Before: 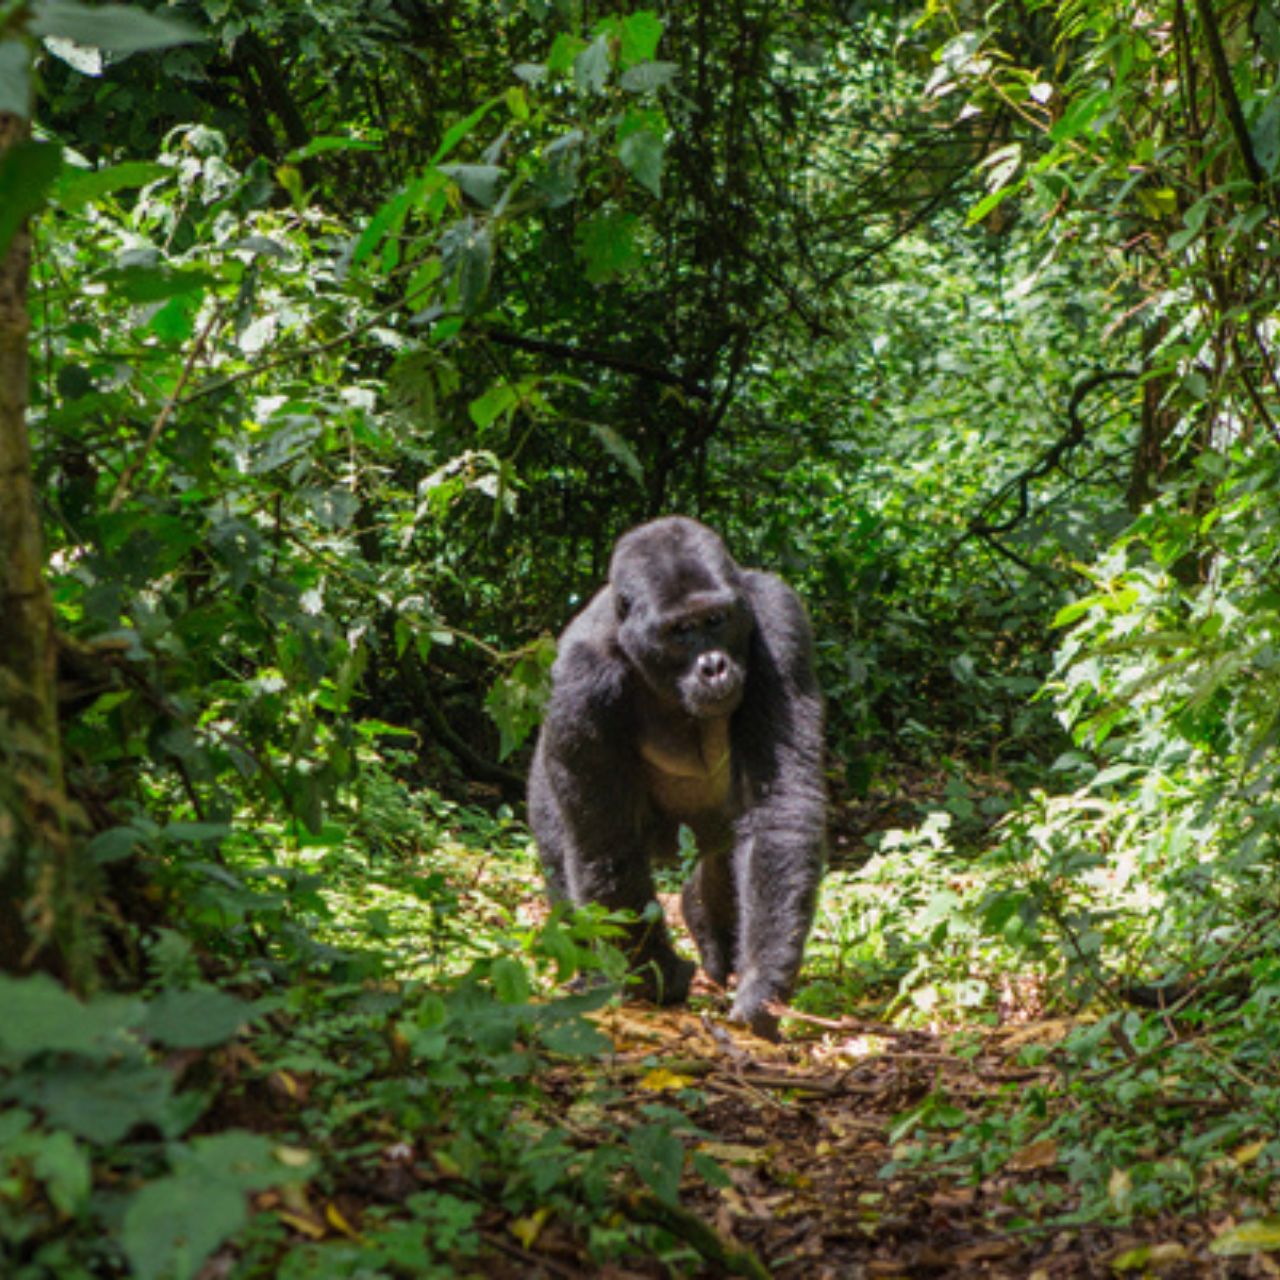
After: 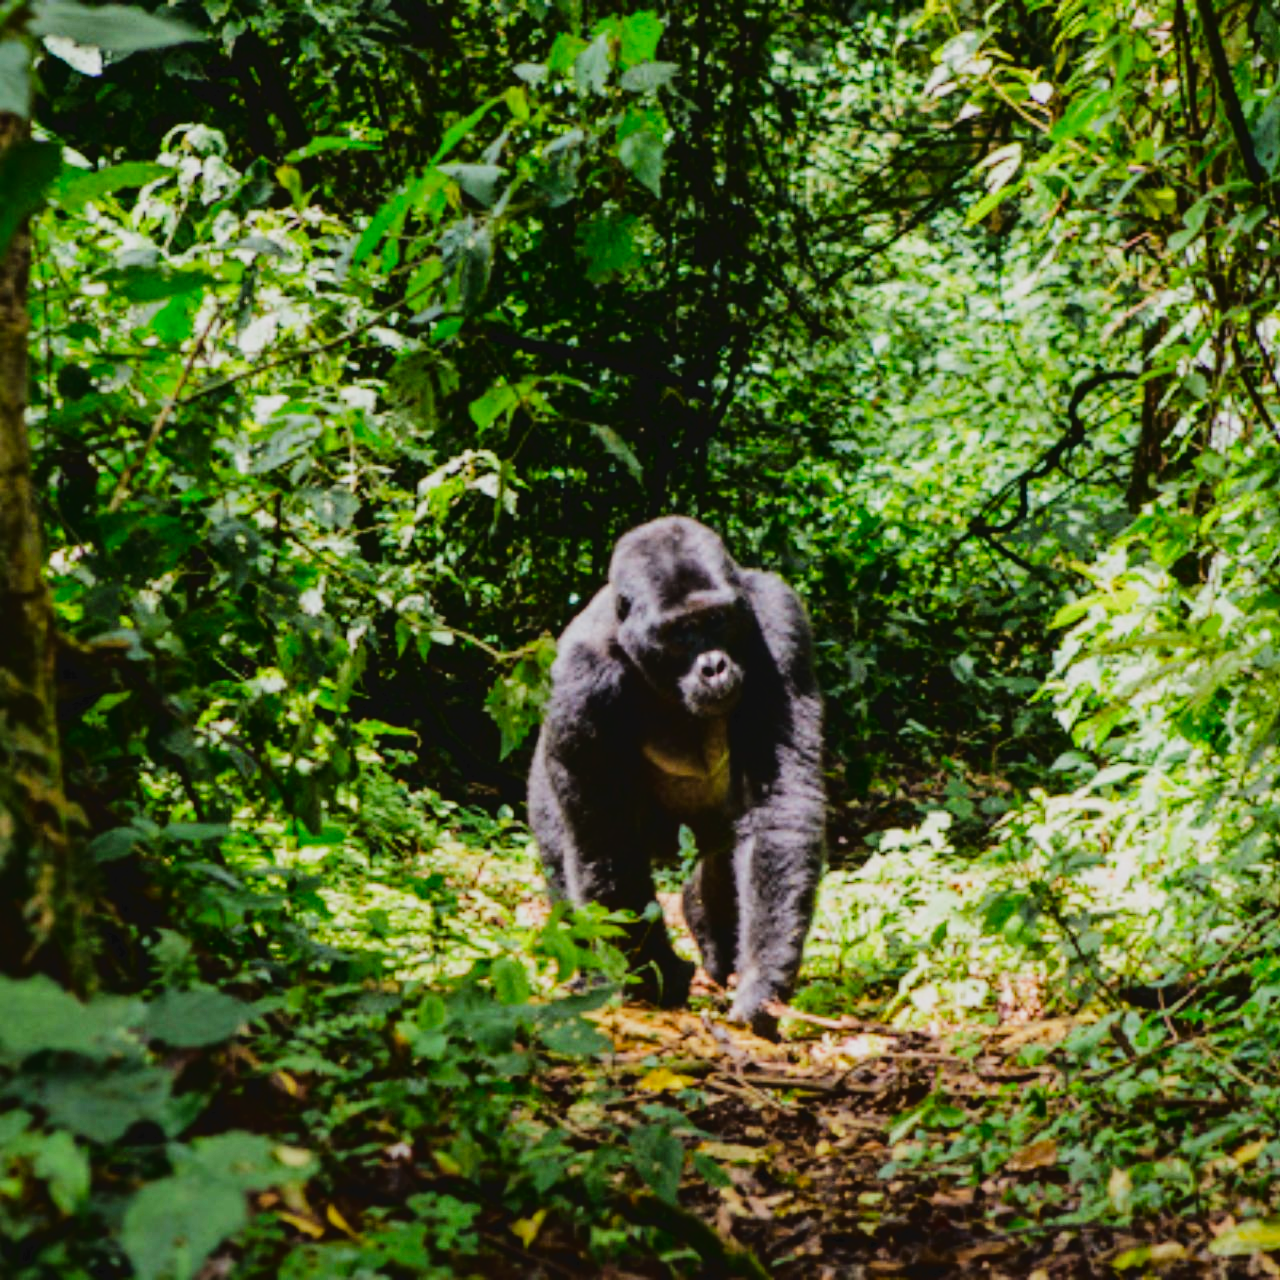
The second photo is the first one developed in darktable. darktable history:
tone curve: curves: ch0 [(0, 0) (0.003, 0.044) (0.011, 0.045) (0.025, 0.048) (0.044, 0.051) (0.069, 0.065) (0.1, 0.08) (0.136, 0.108) (0.177, 0.152) (0.224, 0.216) (0.277, 0.305) (0.335, 0.392) (0.399, 0.481) (0.468, 0.579) (0.543, 0.658) (0.623, 0.729) (0.709, 0.8) (0.801, 0.867) (0.898, 0.93) (1, 1)], color space Lab, linked channels, preserve colors none
filmic rgb: black relative exposure -7.65 EV, white relative exposure 4.56 EV, hardness 3.61, contrast 1.052, preserve chrominance no, color science v5 (2021)
